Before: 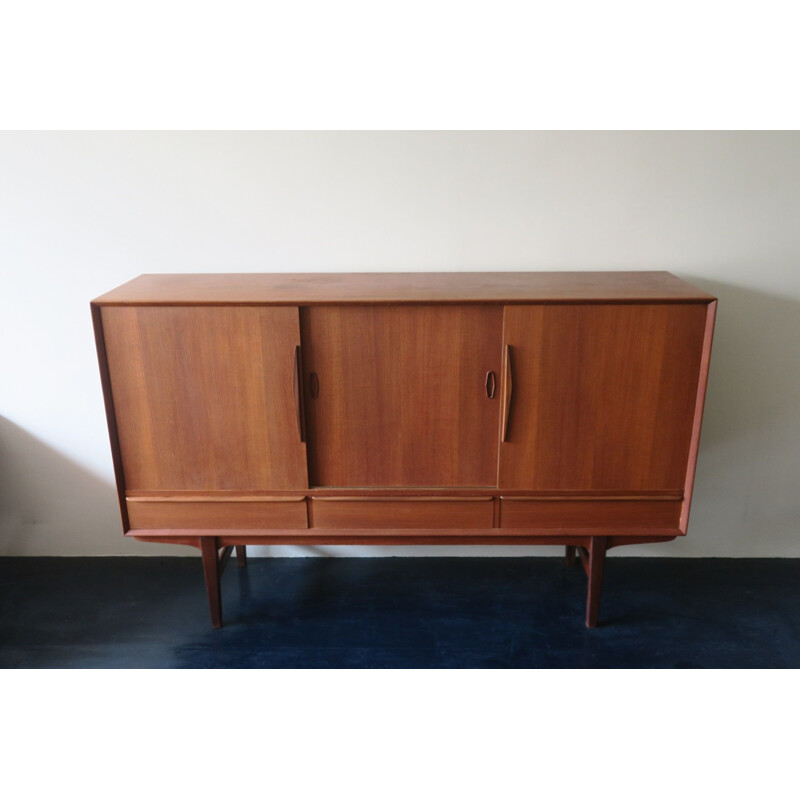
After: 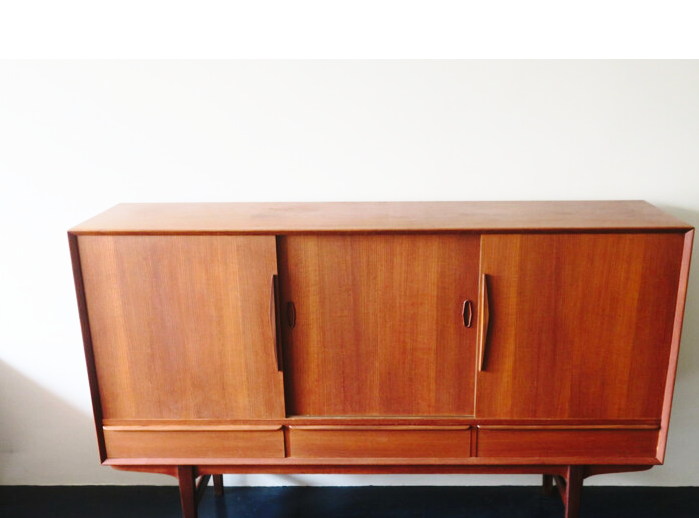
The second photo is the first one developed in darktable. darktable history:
crop: left 2.934%, top 8.984%, right 9.659%, bottom 26.231%
base curve: curves: ch0 [(0, 0) (0.028, 0.03) (0.121, 0.232) (0.46, 0.748) (0.859, 0.968) (1, 1)], preserve colors none
